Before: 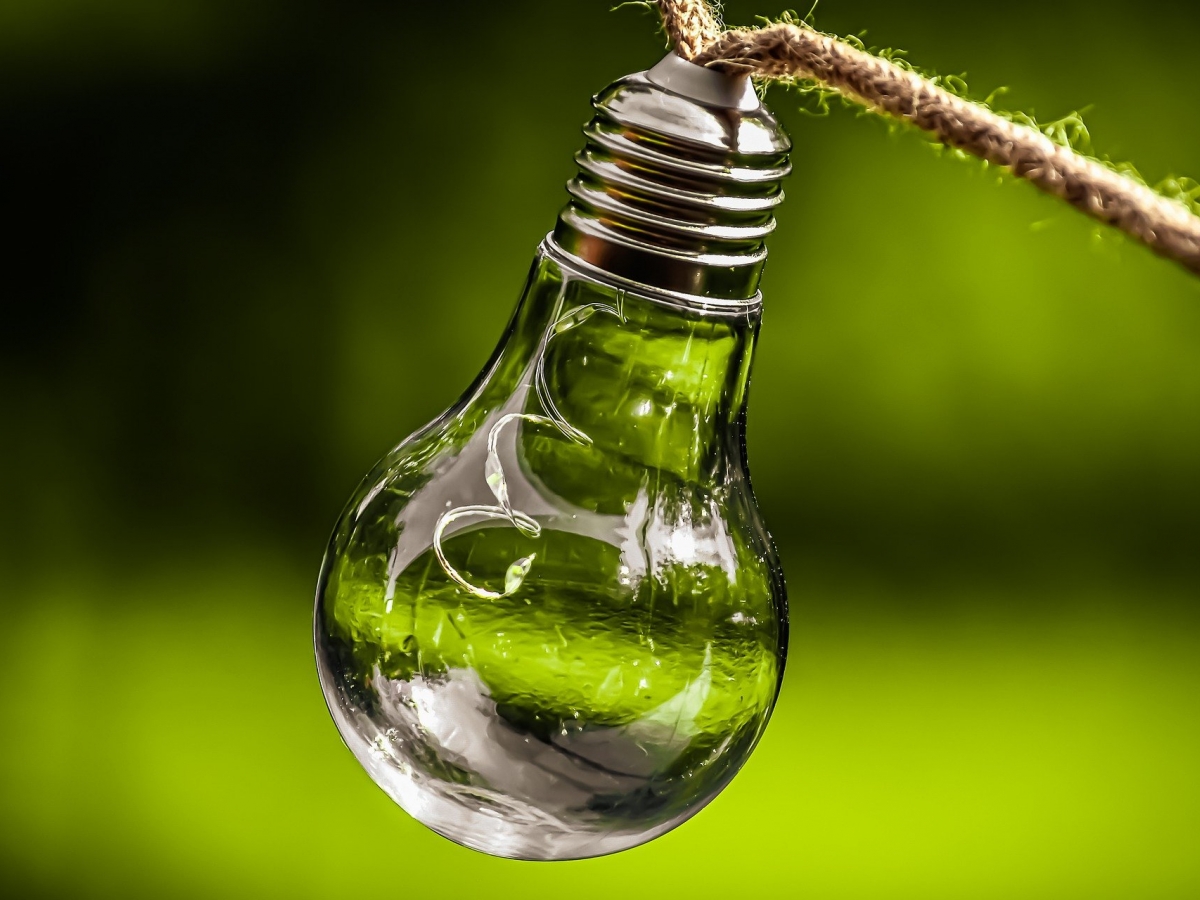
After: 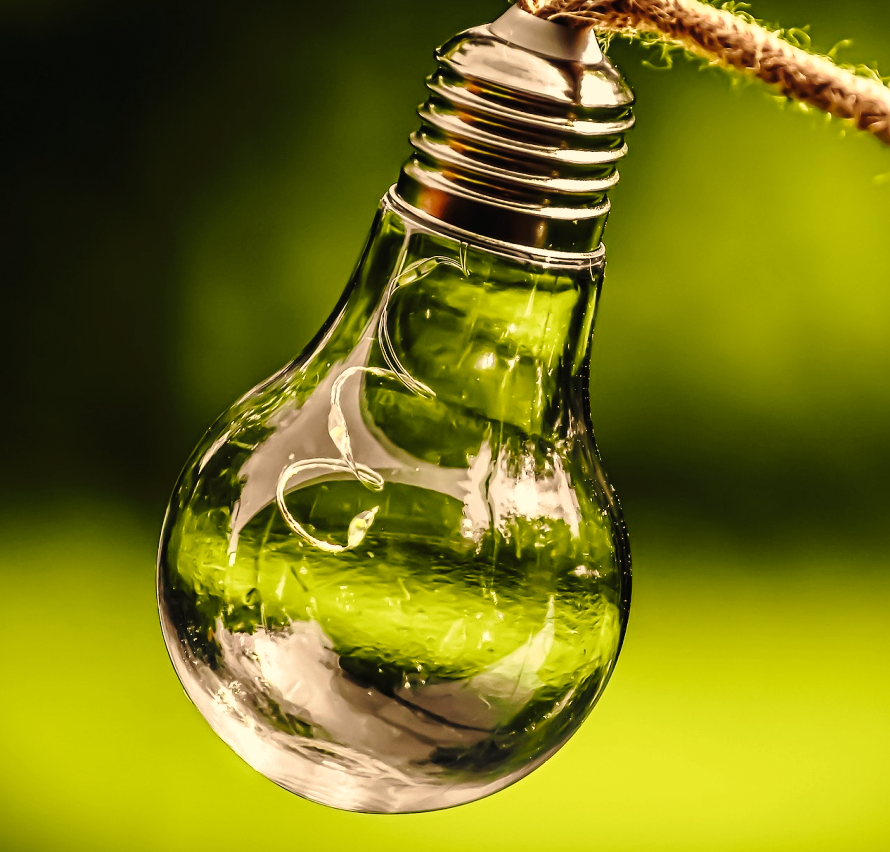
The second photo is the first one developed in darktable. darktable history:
white balance: red 1.138, green 0.996, blue 0.812
tone curve: curves: ch0 [(0, 0) (0.003, 0.015) (0.011, 0.019) (0.025, 0.027) (0.044, 0.041) (0.069, 0.055) (0.1, 0.079) (0.136, 0.099) (0.177, 0.149) (0.224, 0.216) (0.277, 0.292) (0.335, 0.383) (0.399, 0.474) (0.468, 0.556) (0.543, 0.632) (0.623, 0.711) (0.709, 0.789) (0.801, 0.871) (0.898, 0.944) (1, 1)], preserve colors none
crop and rotate: left 13.15%, top 5.251%, right 12.609%
